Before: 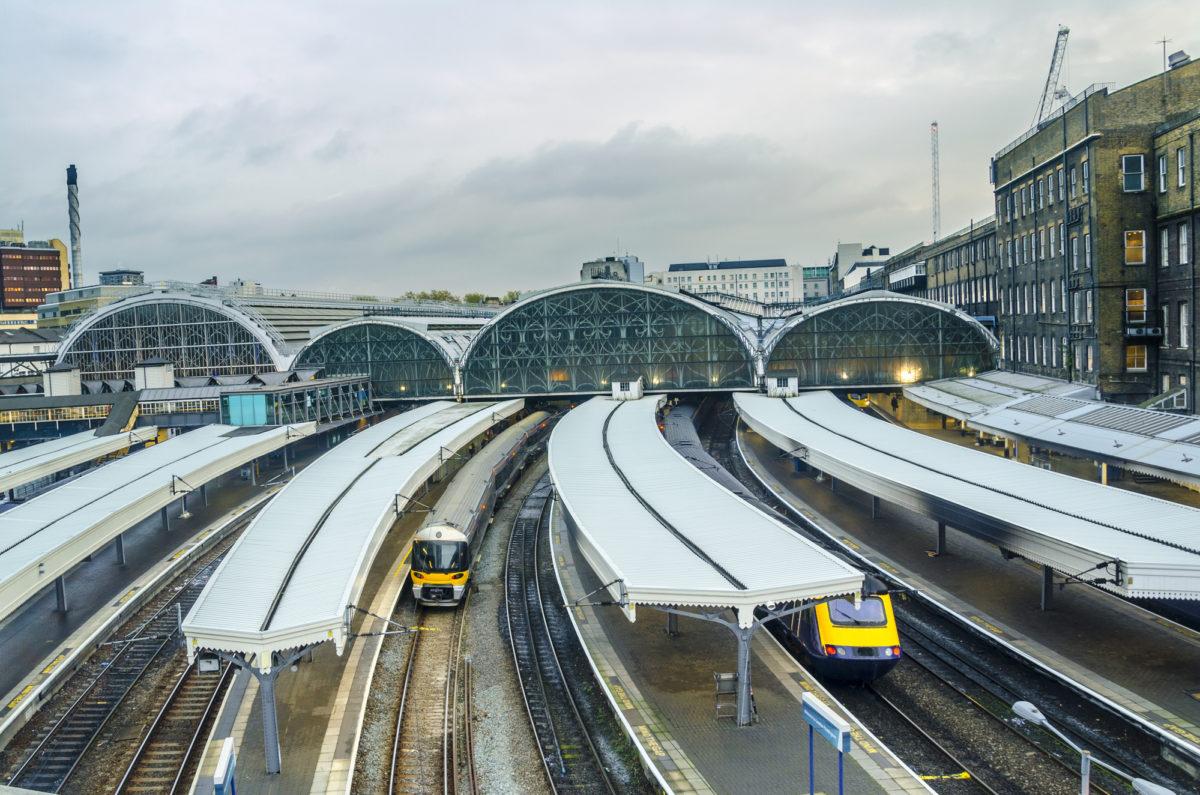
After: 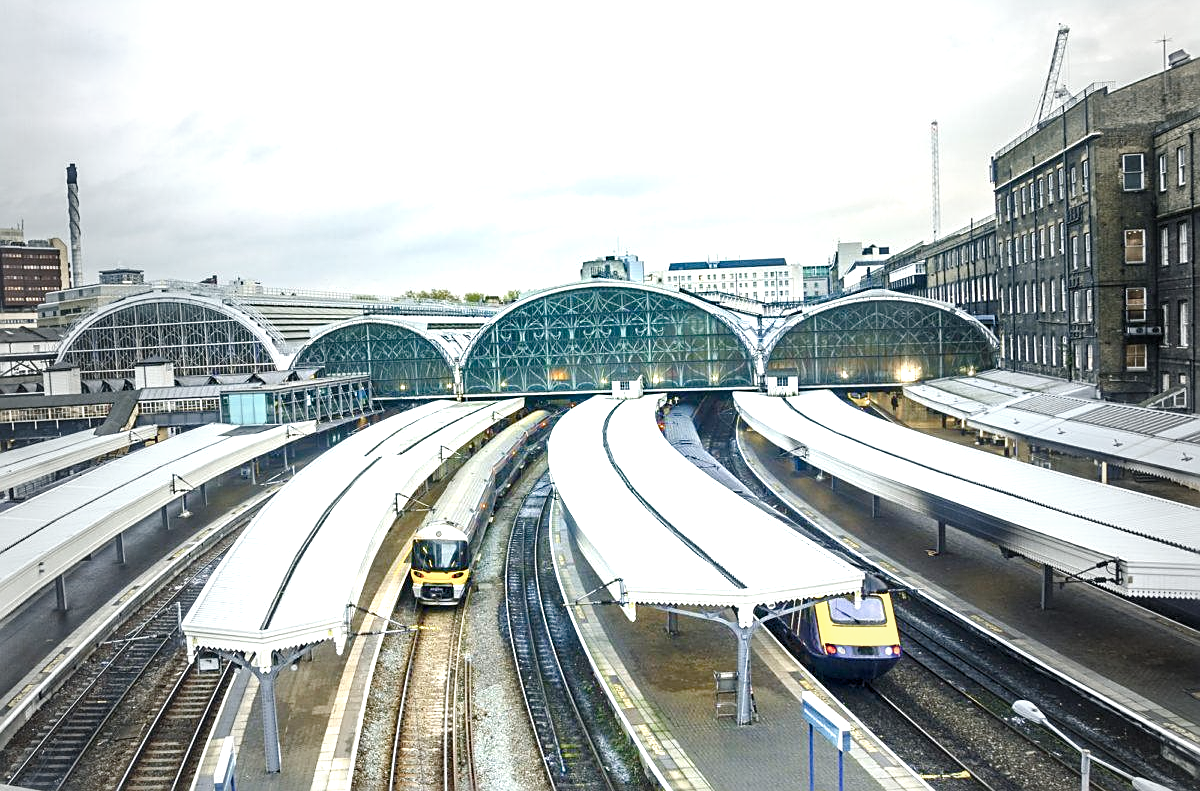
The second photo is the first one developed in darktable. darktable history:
exposure: exposure 1.157 EV, compensate highlight preservation false
sharpen: on, module defaults
crop: top 0.215%, bottom 0.19%
vignetting: fall-off start 17.87%, fall-off radius 136.82%, saturation -0.655, width/height ratio 0.618, shape 0.592, unbound false
color balance rgb: global offset › hue 169.81°, linear chroma grading › global chroma 15.376%, perceptual saturation grading › global saturation 20%, perceptual saturation grading › highlights -49.458%, perceptual saturation grading › shadows 25.487%, global vibrance 20%
tone equalizer: on, module defaults
